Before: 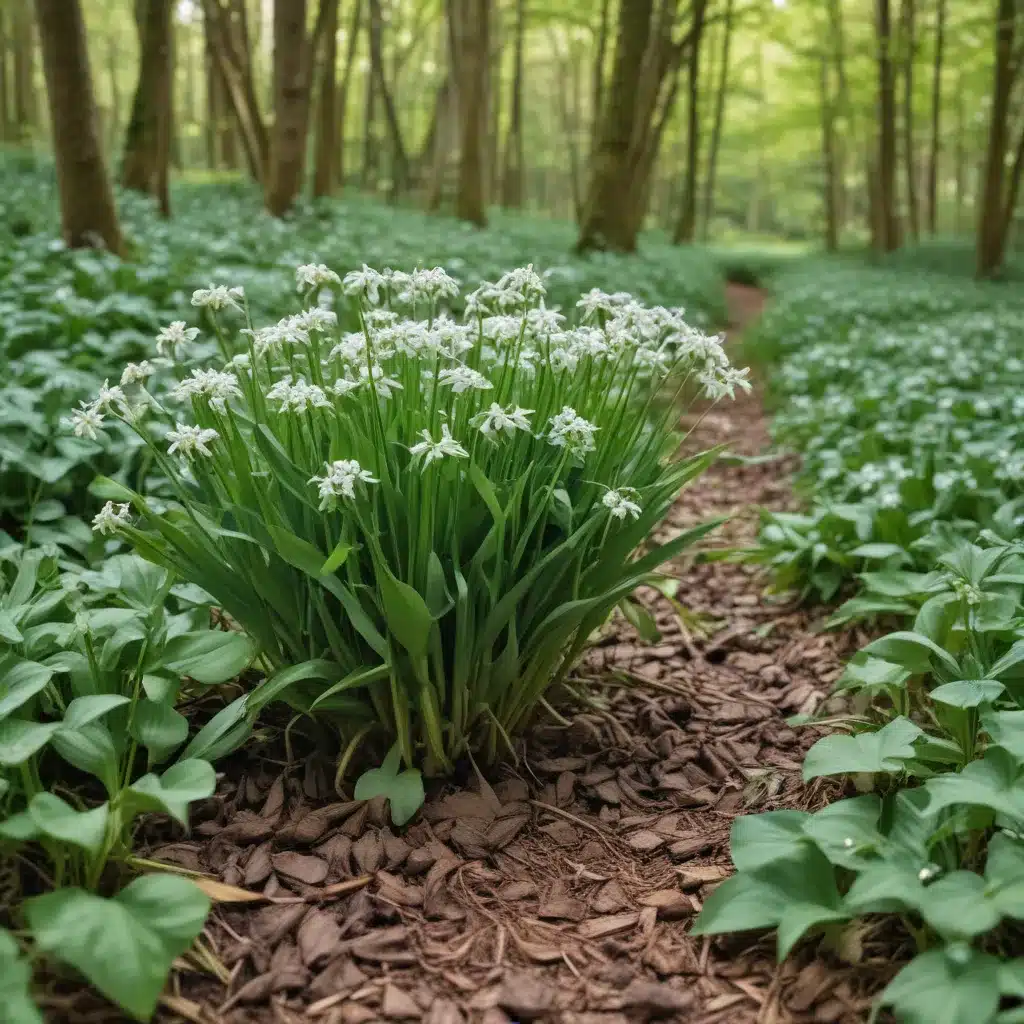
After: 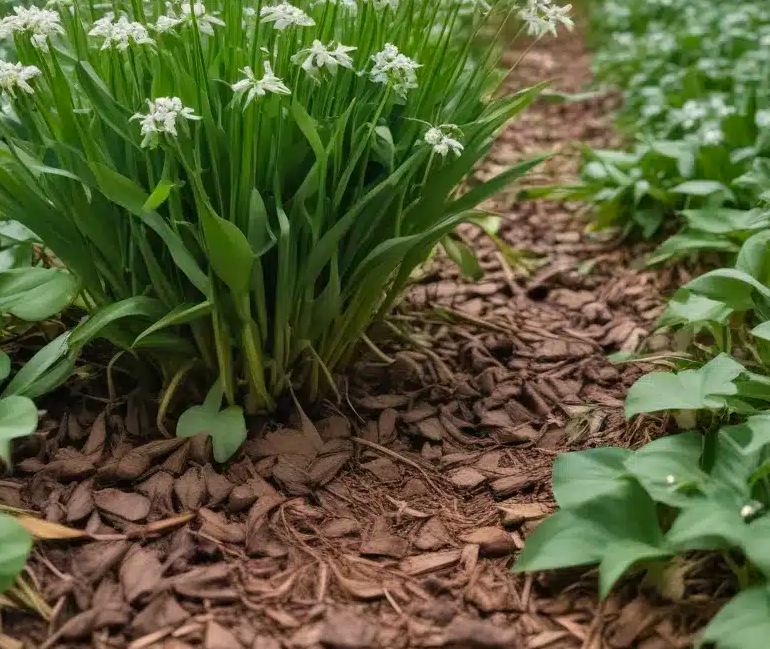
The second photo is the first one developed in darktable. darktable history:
color correction: highlights a* 3.4, highlights b* 2, saturation 1.19
crop and rotate: left 17.42%, top 35.536%, right 7.368%, bottom 1.015%
contrast brightness saturation: contrast 0.011, saturation -0.053
